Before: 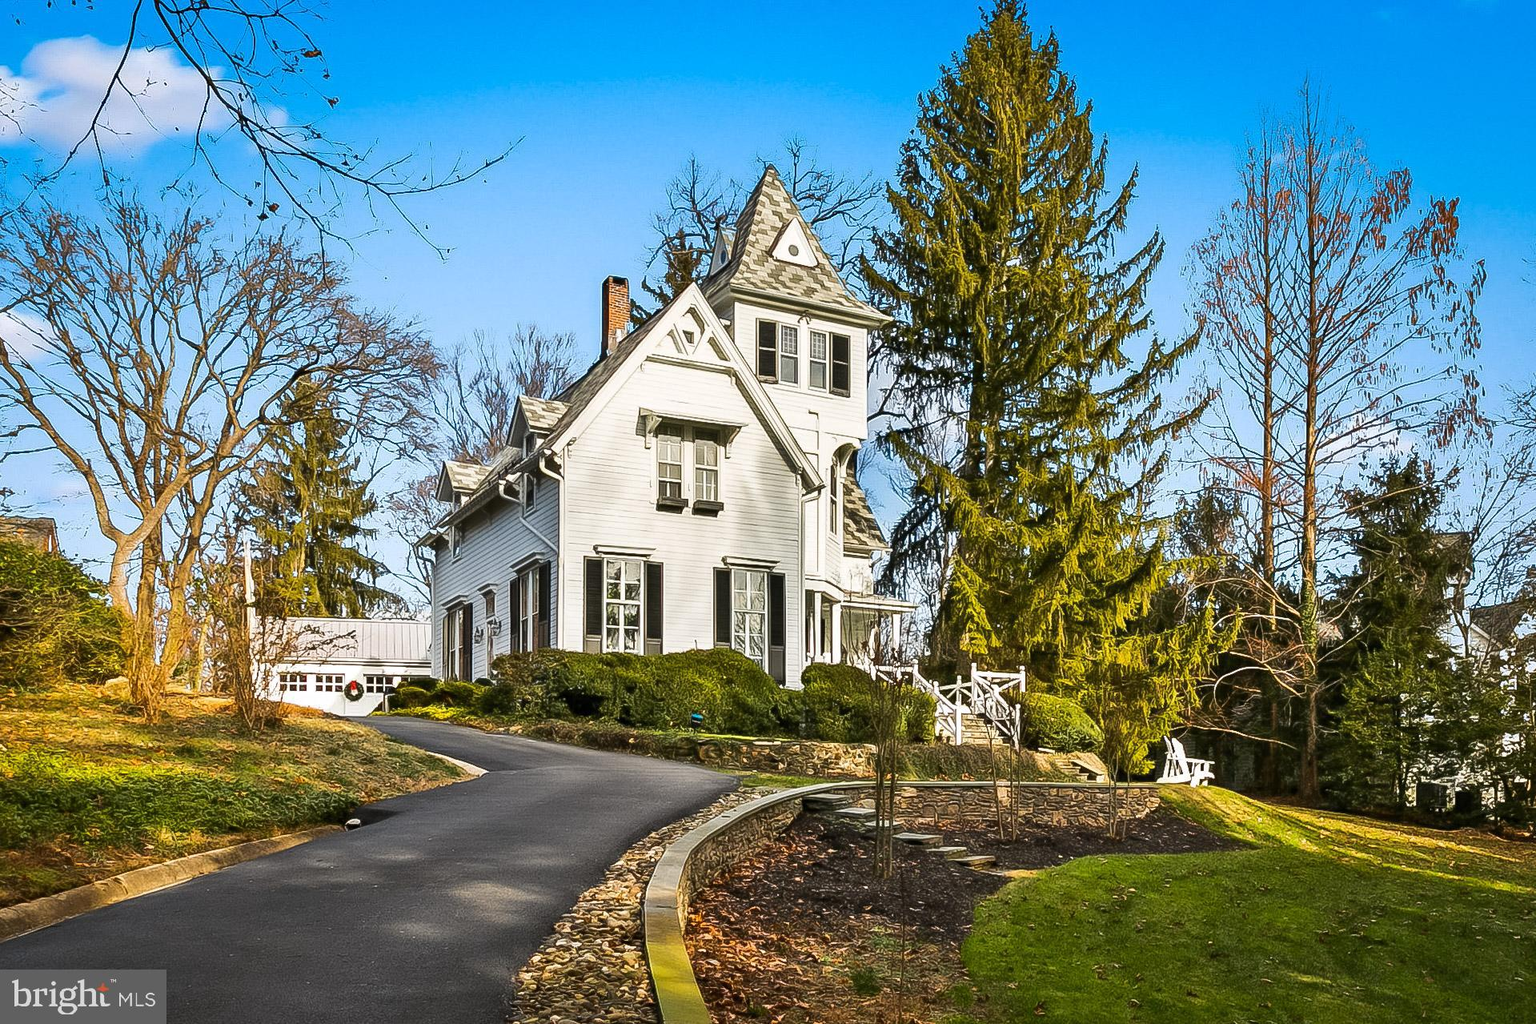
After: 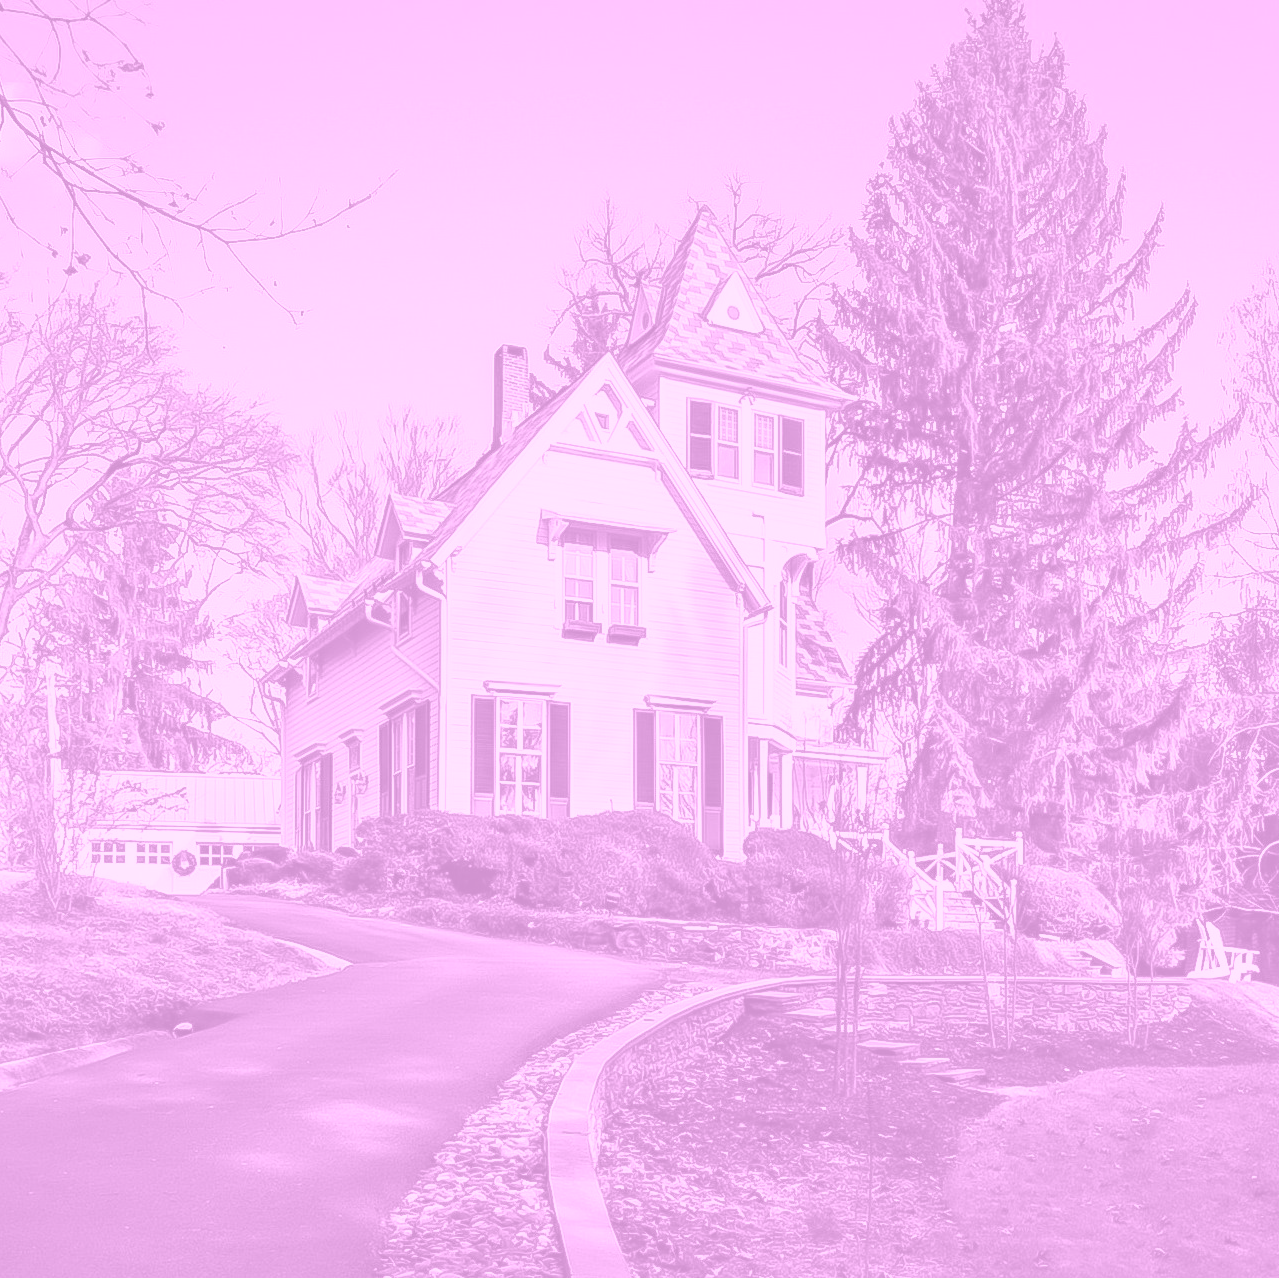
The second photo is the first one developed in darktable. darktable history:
colorize: hue 331.2°, saturation 75%, source mix 30.28%, lightness 70.52%, version 1
crop and rotate: left 13.537%, right 19.796%
